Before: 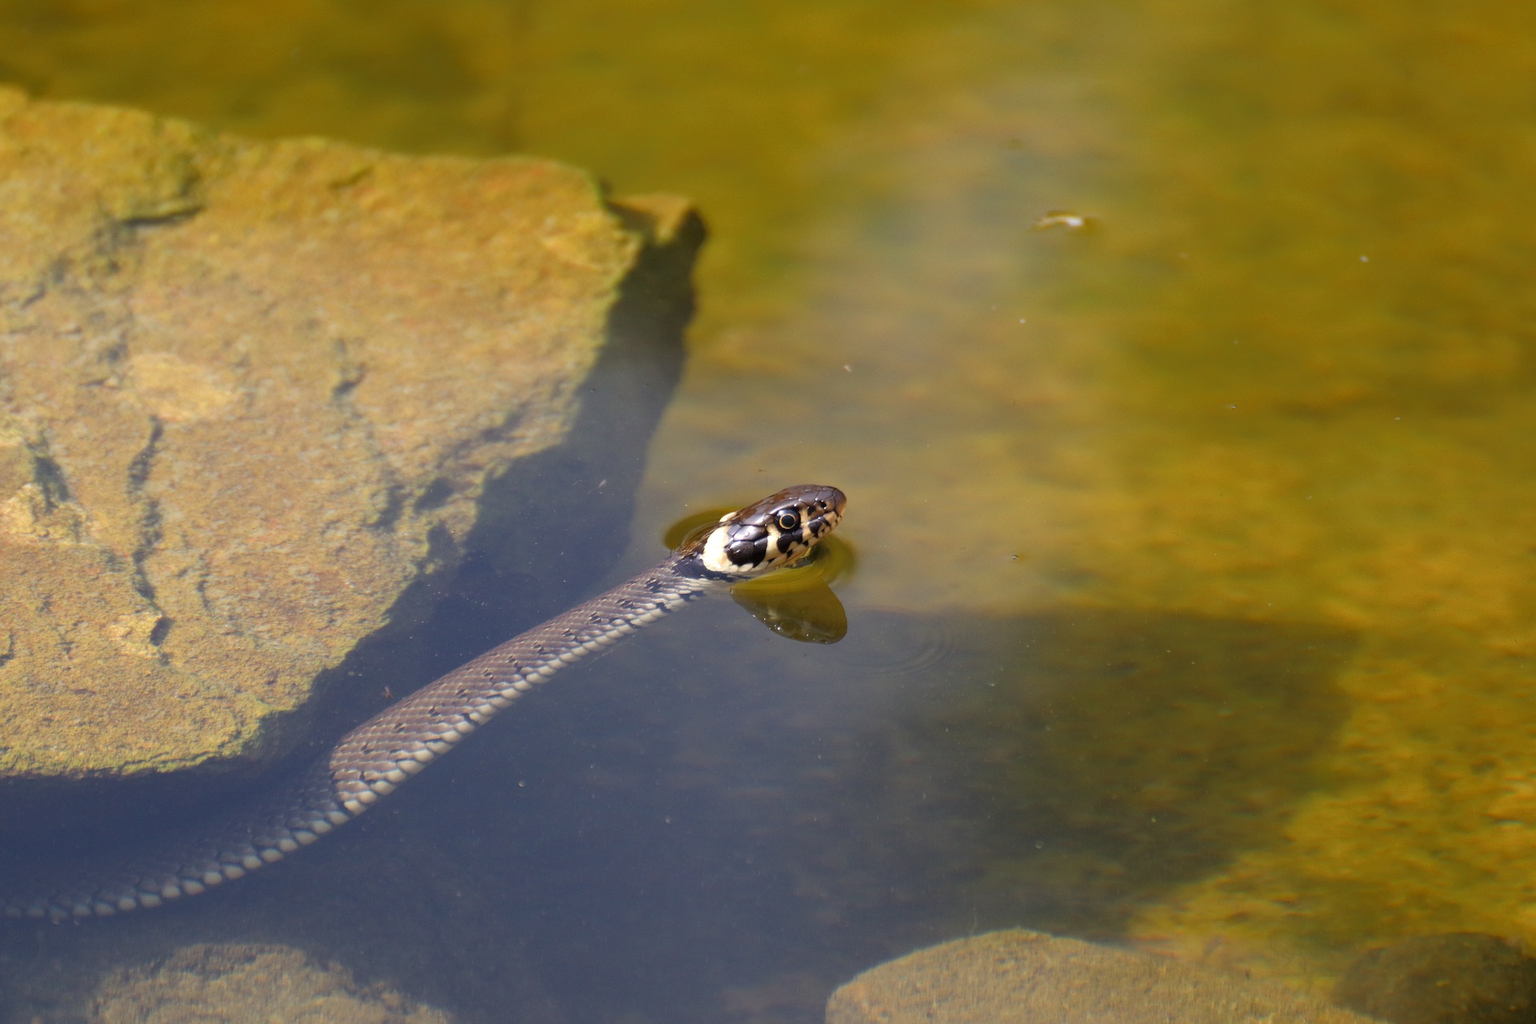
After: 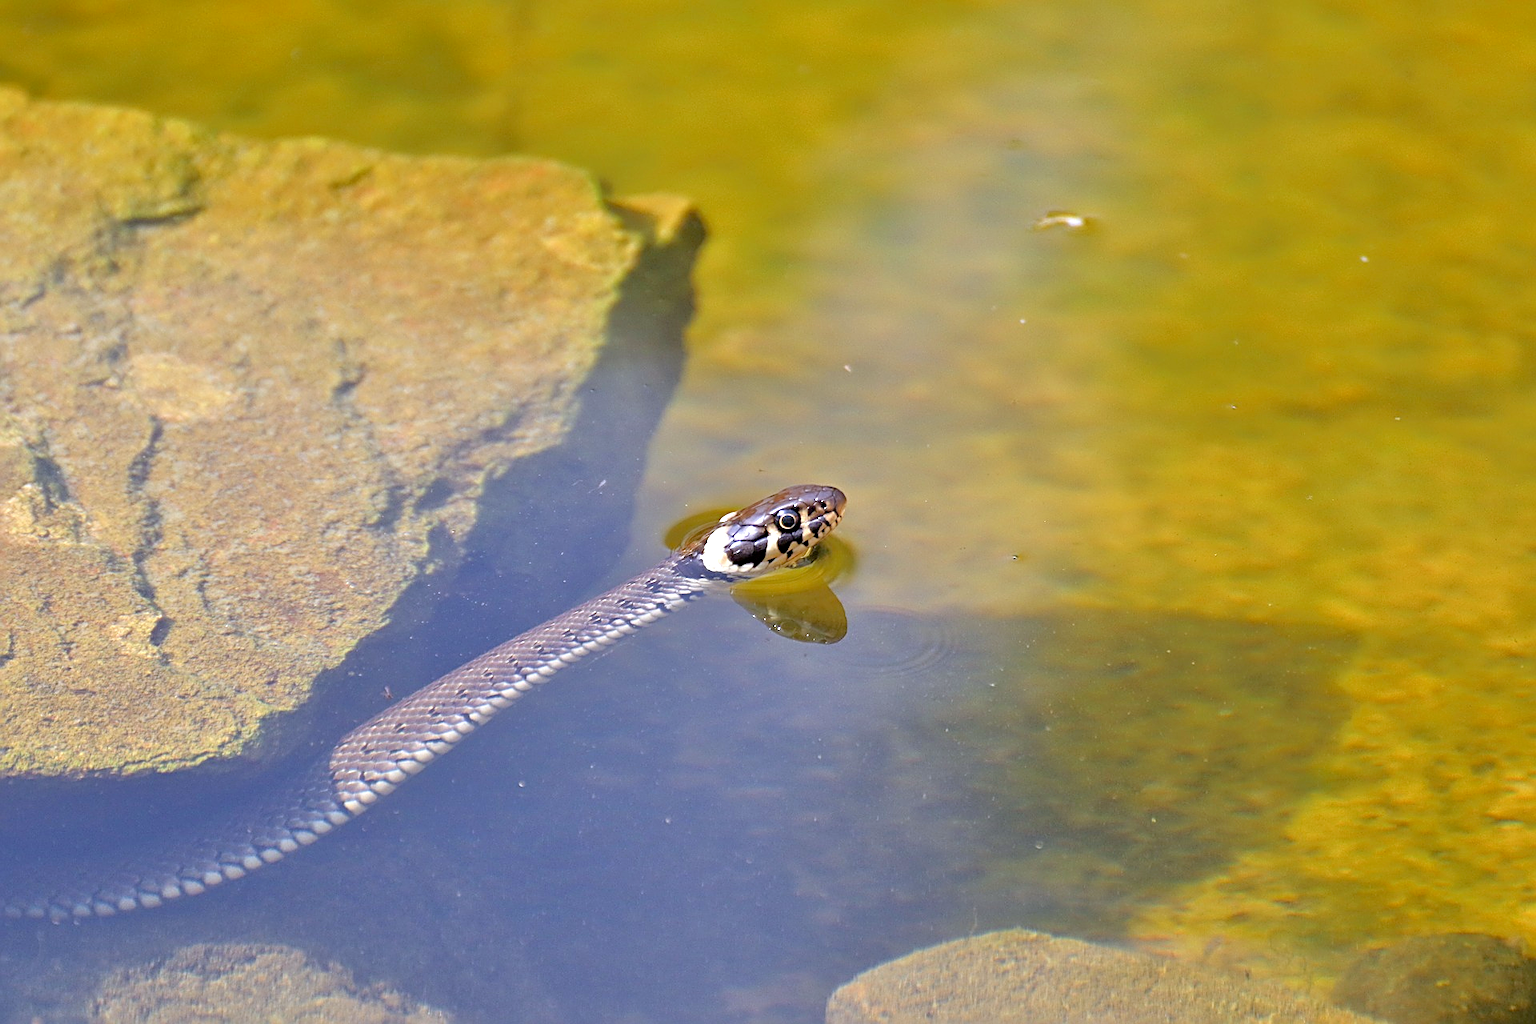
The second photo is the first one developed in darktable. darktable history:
exposure: black level correction 0.002, exposure 0.15 EV, compensate highlight preservation false
sharpen: radius 2.676, amount 0.669
tone equalizer: -7 EV 0.15 EV, -6 EV 0.6 EV, -5 EV 1.15 EV, -4 EV 1.33 EV, -3 EV 1.15 EV, -2 EV 0.6 EV, -1 EV 0.15 EV, mask exposure compensation -0.5 EV
white balance: red 0.967, blue 1.119, emerald 0.756
